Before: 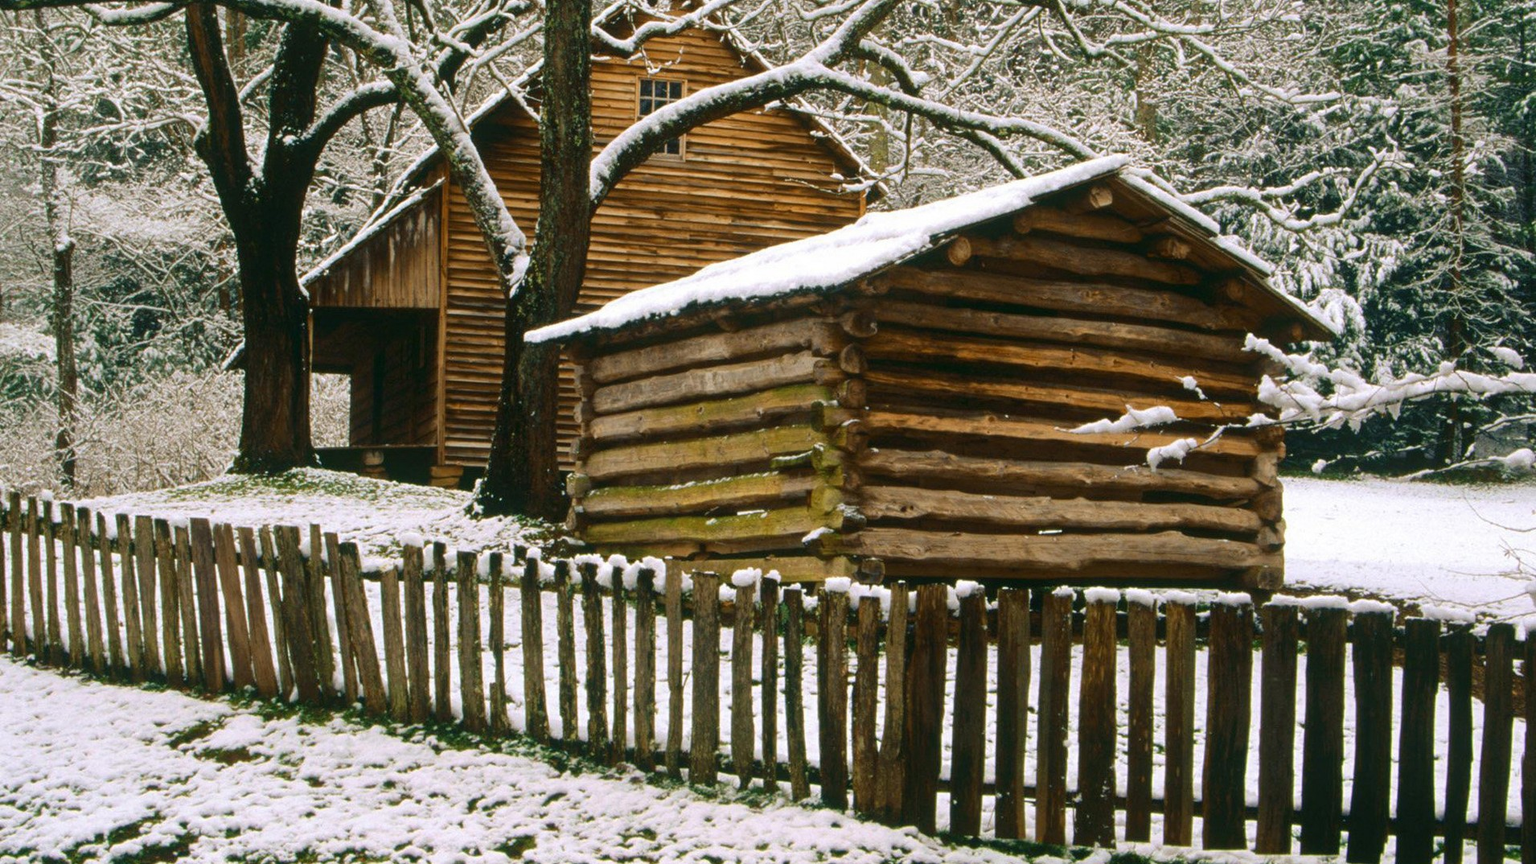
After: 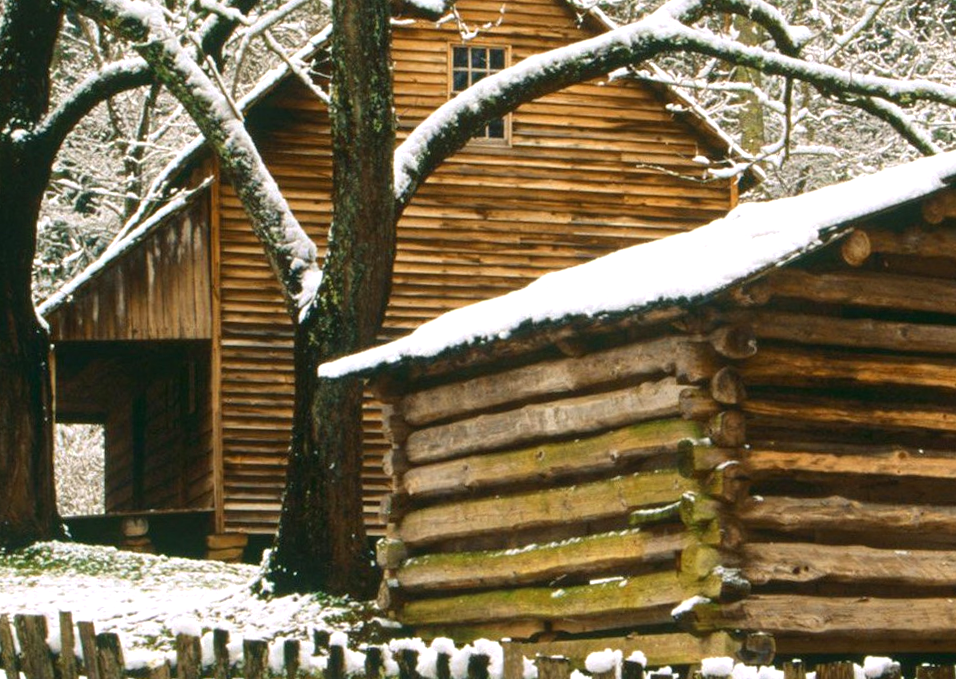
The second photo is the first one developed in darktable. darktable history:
exposure: black level correction 0, exposure 0.5 EV, compensate exposure bias true, compensate highlight preservation false
rotate and perspective: rotation -1.75°, automatic cropping off
crop: left 17.835%, top 7.675%, right 32.881%, bottom 32.213%
